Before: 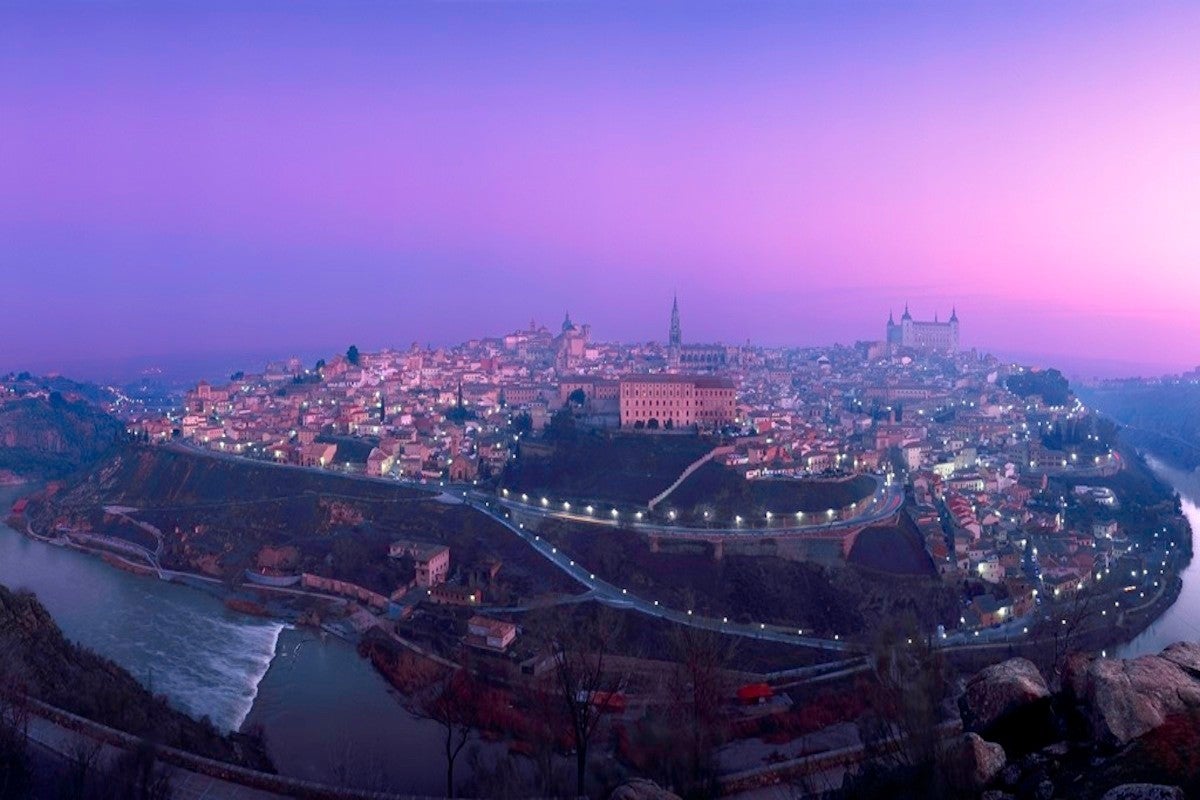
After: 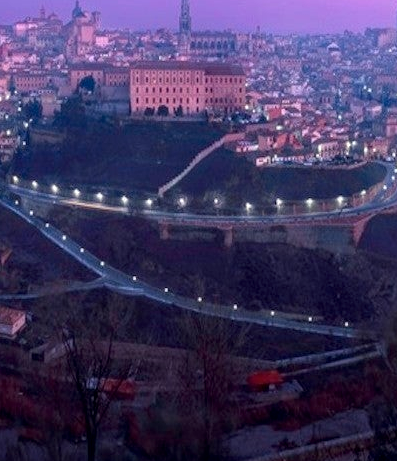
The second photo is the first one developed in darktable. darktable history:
local contrast: on, module defaults
crop: left 40.878%, top 39.176%, right 25.993%, bottom 3.081%
